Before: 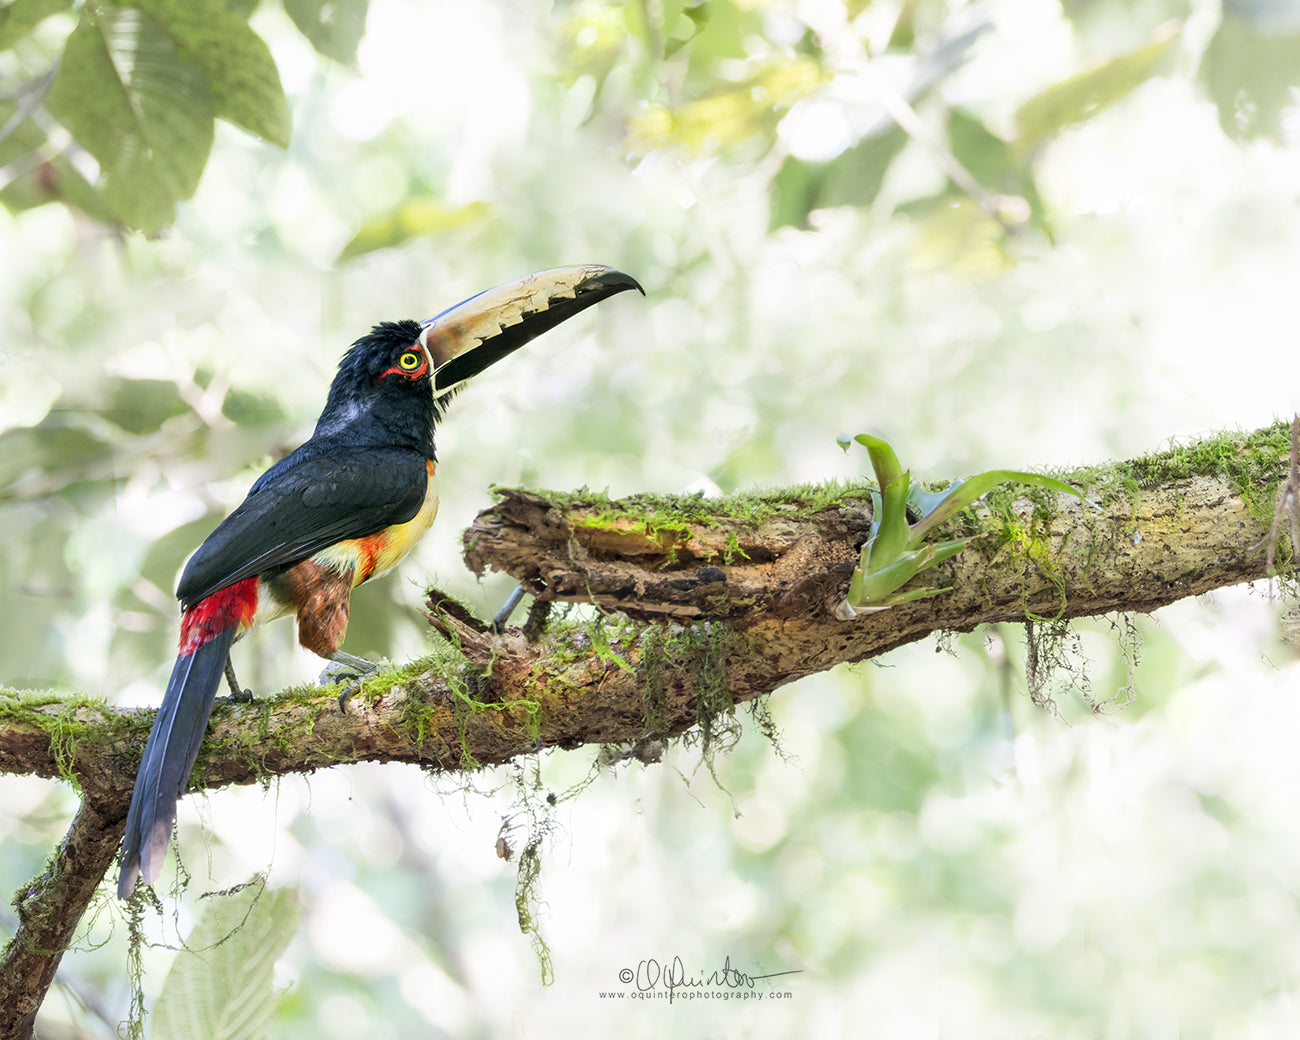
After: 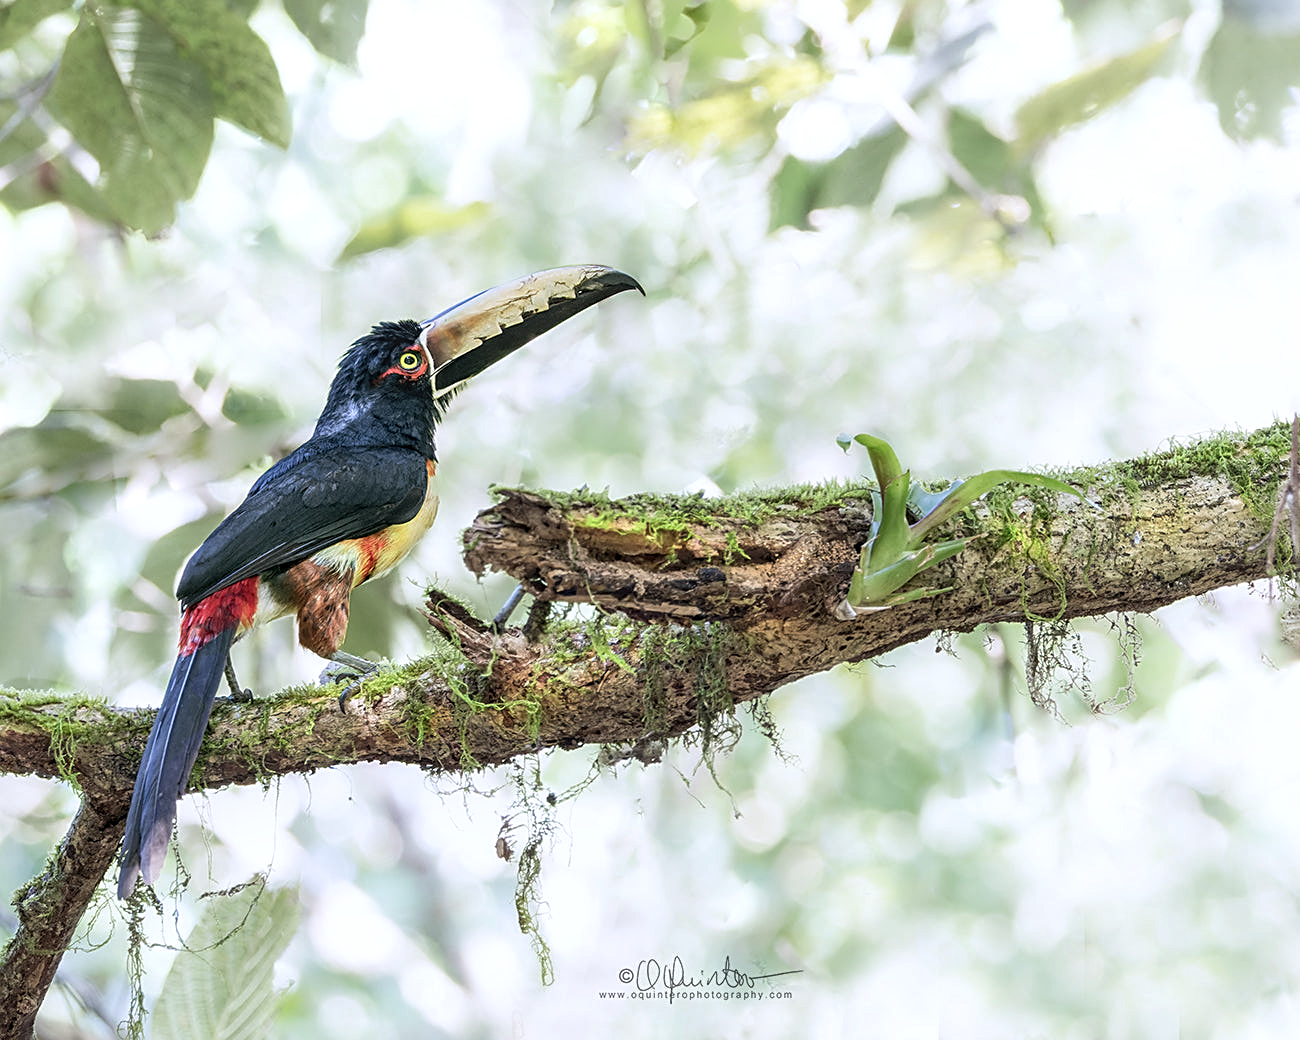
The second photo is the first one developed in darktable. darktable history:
sharpen: on, module defaults
color calibration: illuminant as shot in camera, x 0.358, y 0.373, temperature 4628.91 K, gamut compression 2.98
local contrast: on, module defaults
